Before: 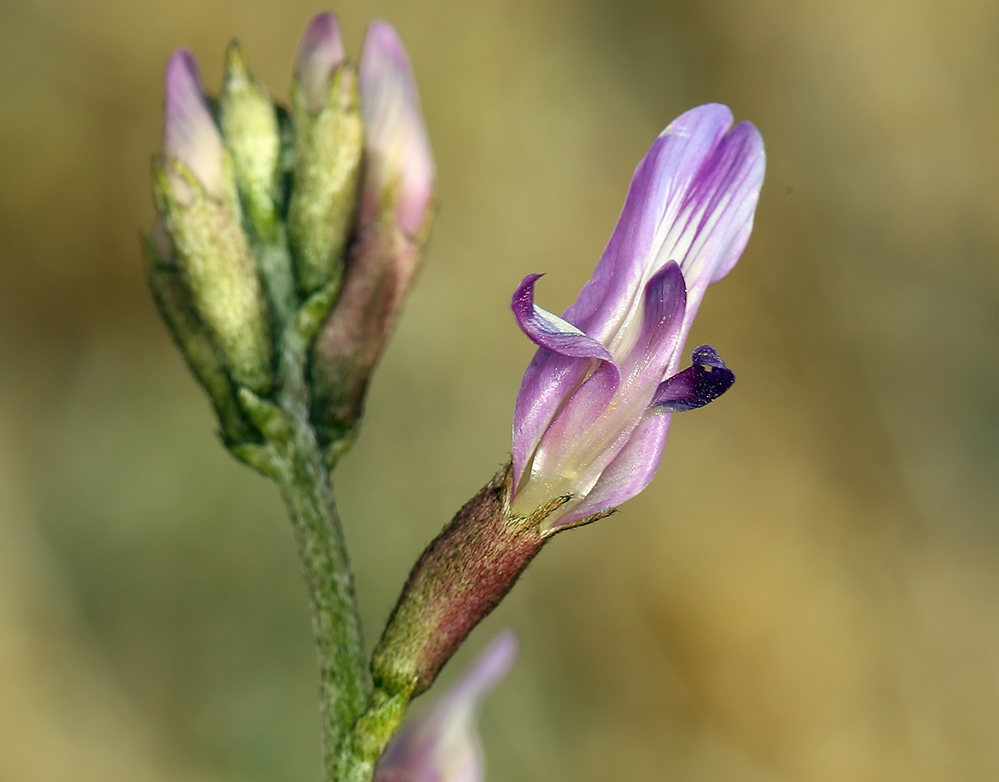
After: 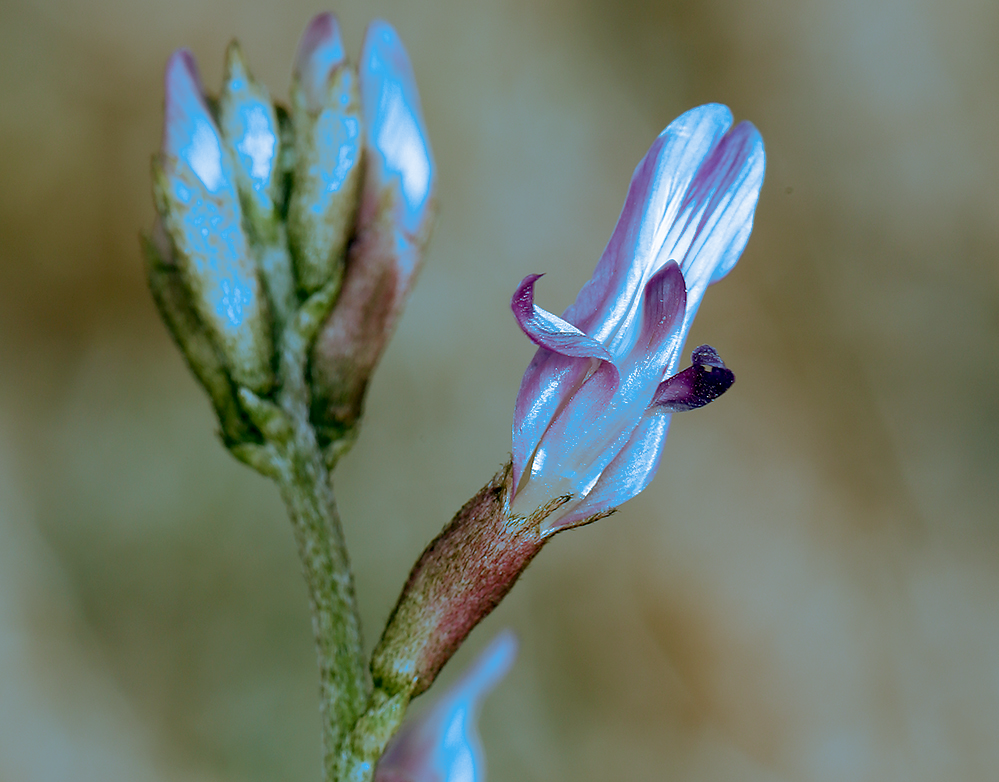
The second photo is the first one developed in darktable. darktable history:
split-toning: shadows › hue 220°, shadows › saturation 0.64, highlights › hue 220°, highlights › saturation 0.64, balance 0, compress 5.22%
exposure: black level correction 0.007, compensate highlight preservation false
